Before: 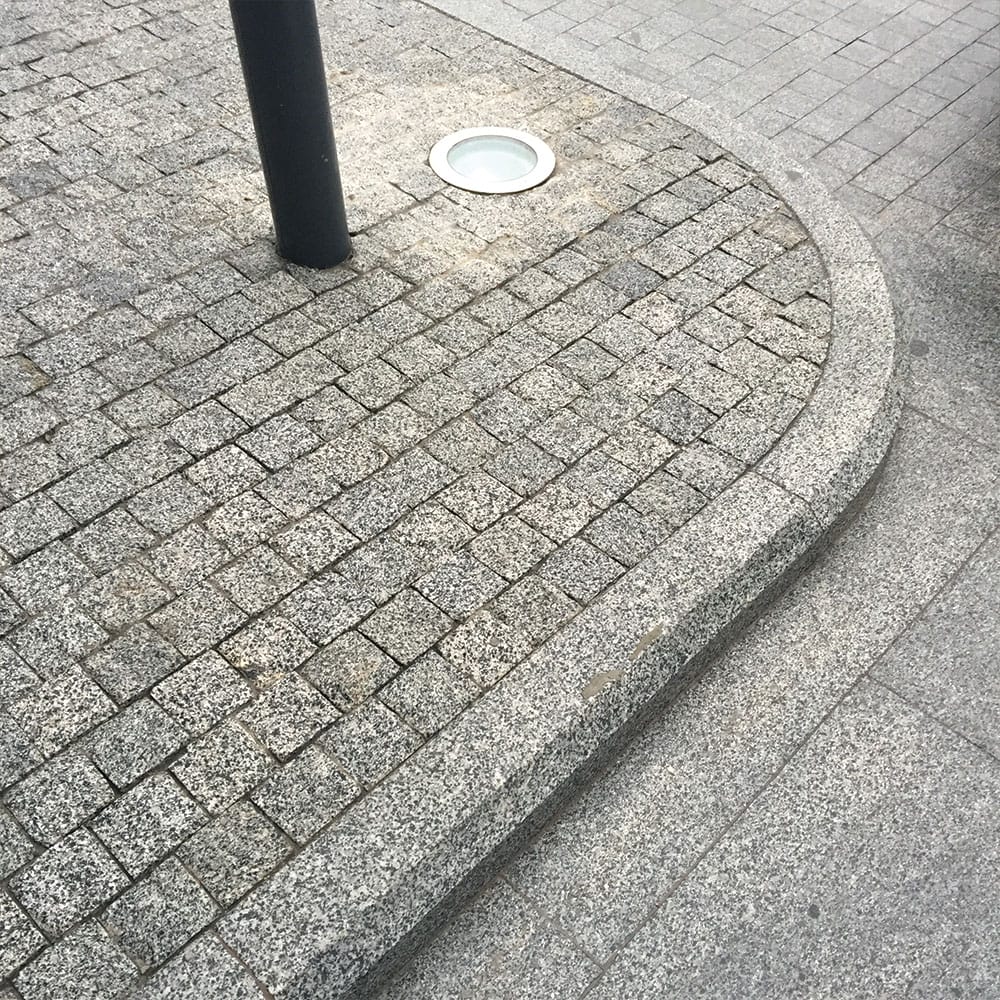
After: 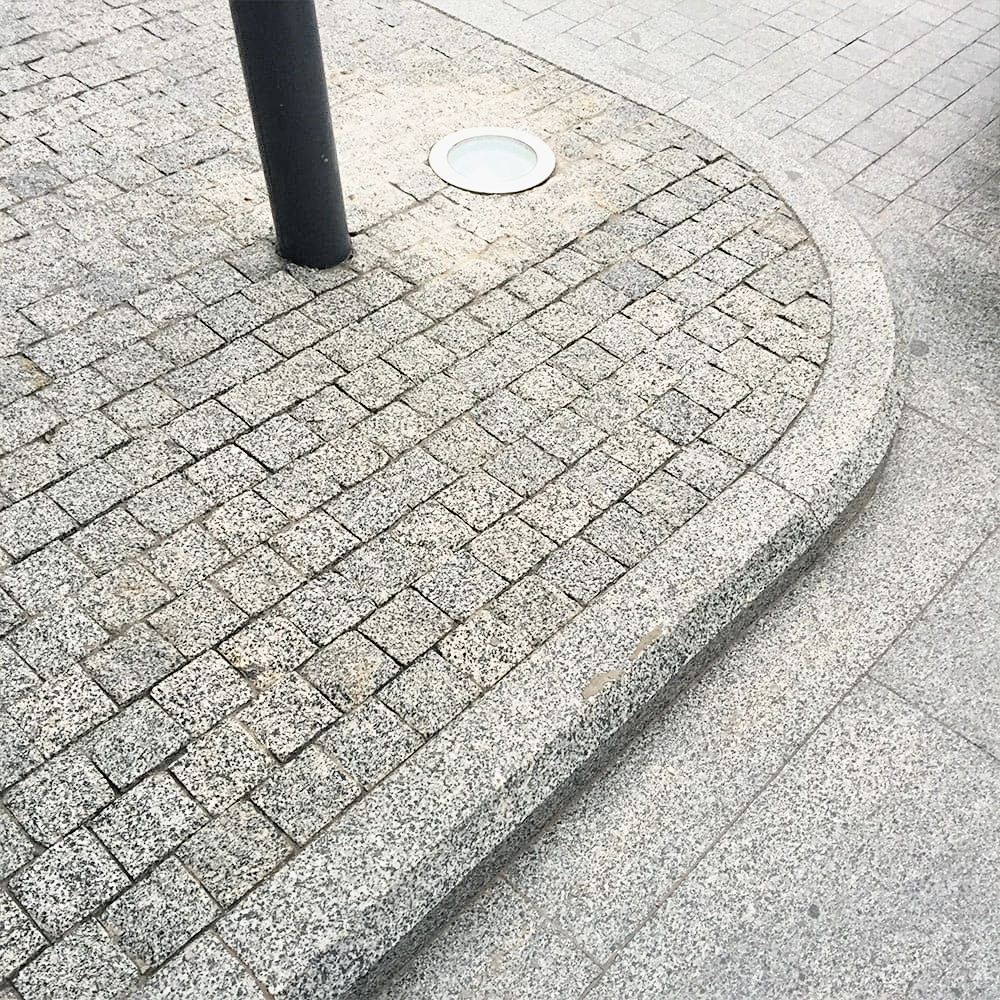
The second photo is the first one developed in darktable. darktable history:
sharpen: amount 0.215
exposure: black level correction -0.002, exposure 0.708 EV, compensate exposure bias true, compensate highlight preservation false
filmic rgb: black relative exposure -8.01 EV, white relative exposure 4.06 EV, threshold 2.97 EV, hardness 4.19, latitude 49.66%, contrast 1.1, enable highlight reconstruction true
